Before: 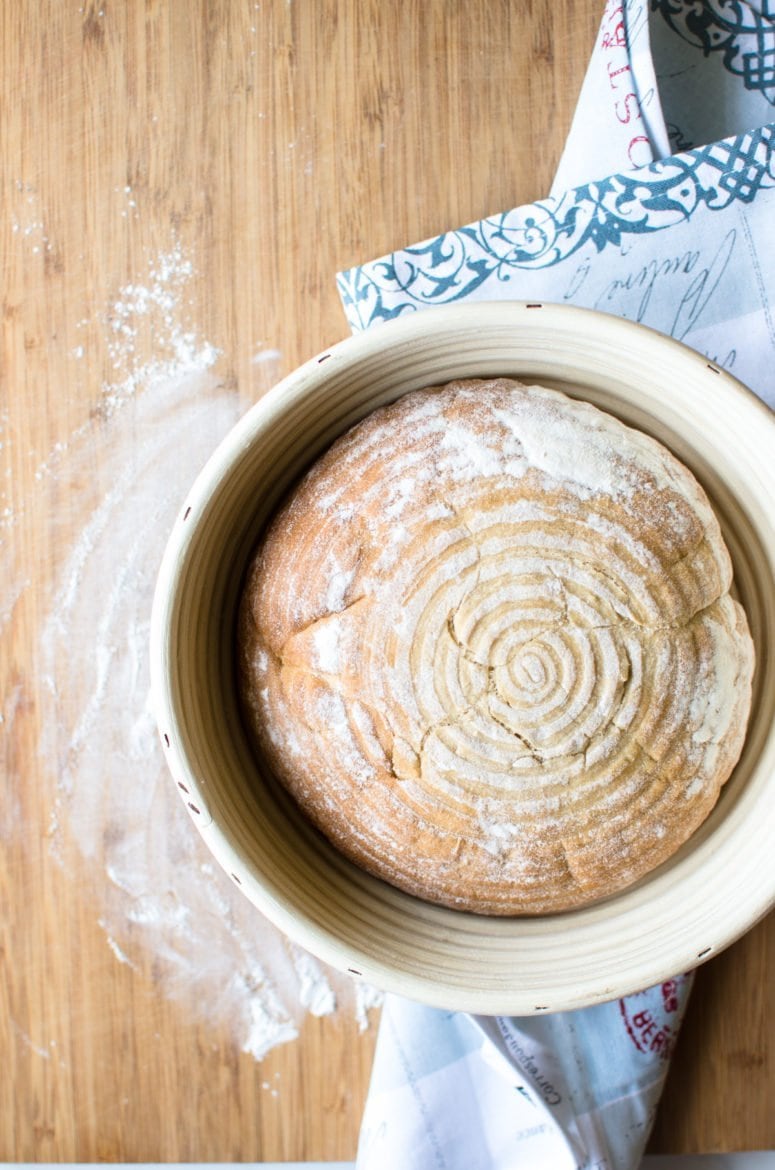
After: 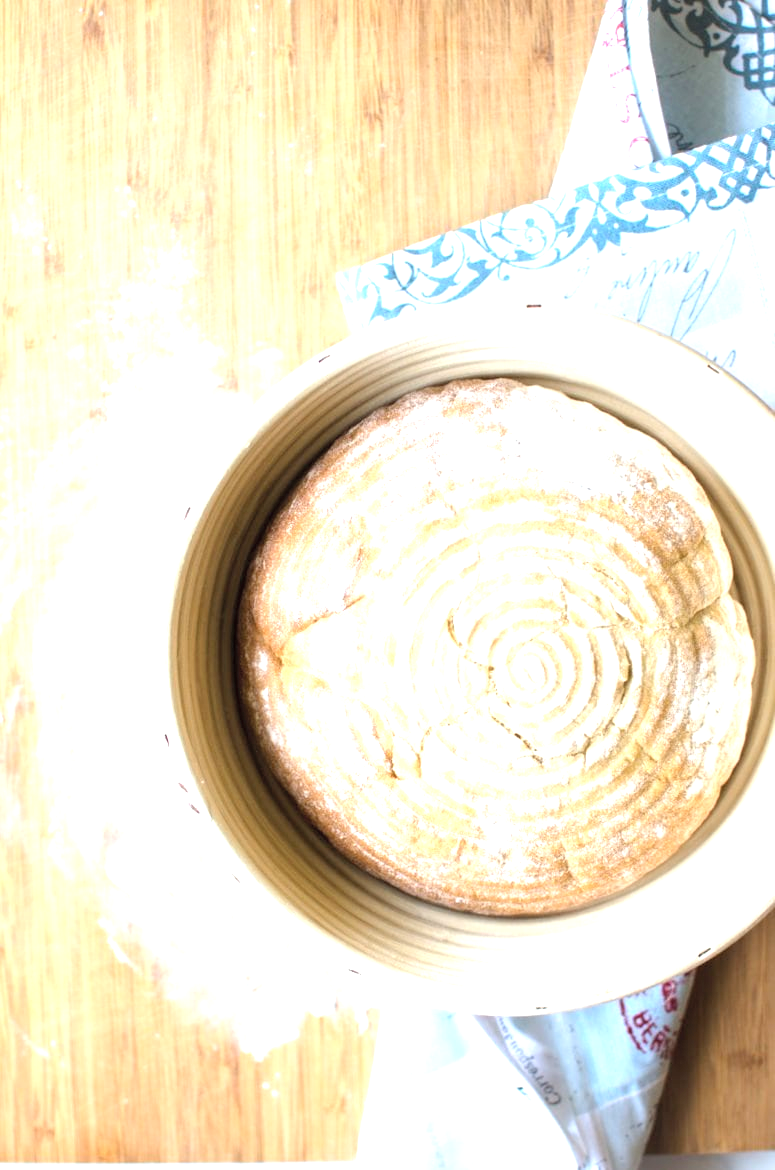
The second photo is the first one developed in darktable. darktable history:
exposure: exposure 1.061 EV, compensate highlight preservation false
contrast brightness saturation: brightness 0.13
